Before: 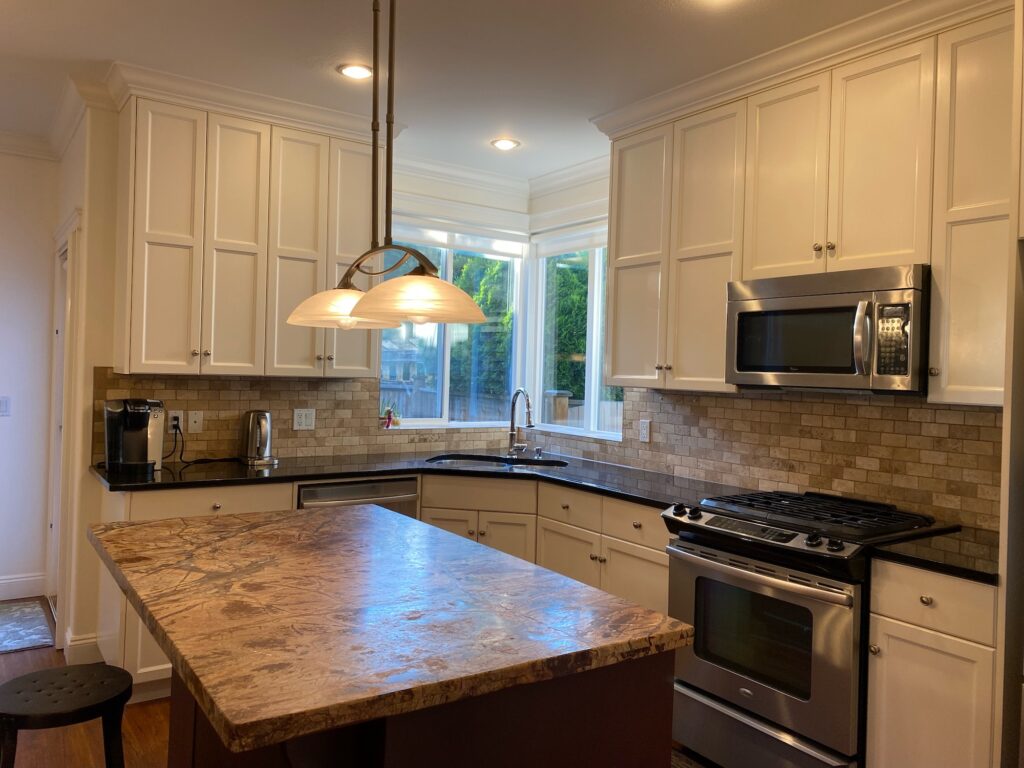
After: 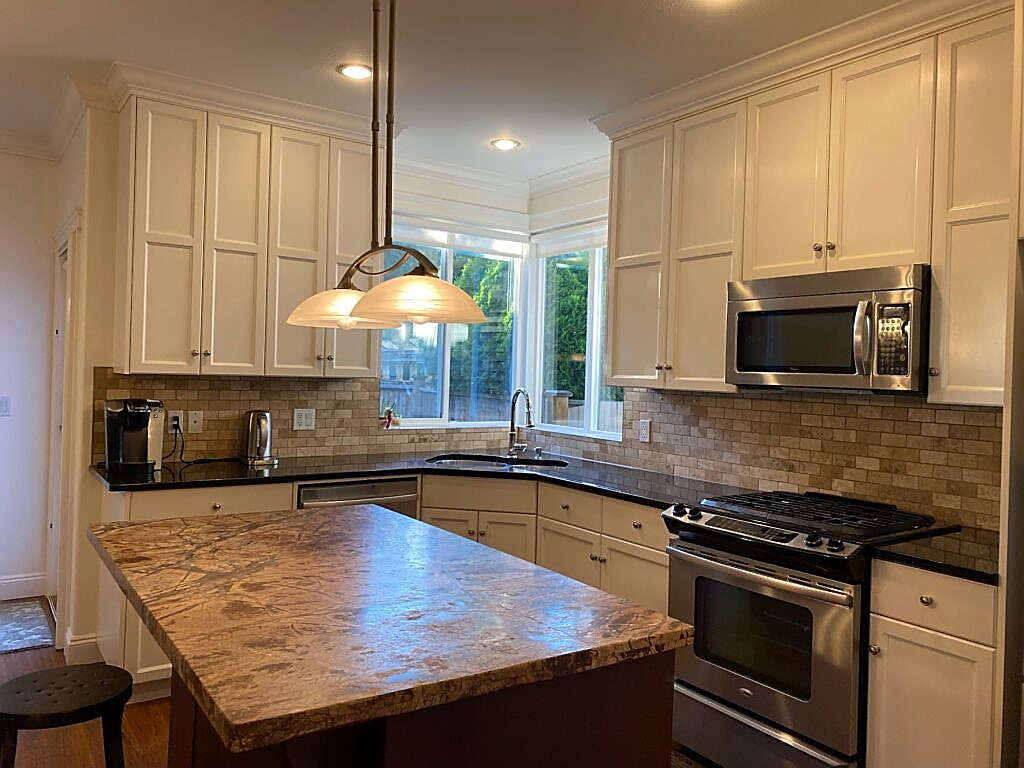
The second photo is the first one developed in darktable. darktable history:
sharpen: radius 1.409, amount 1.241, threshold 0.764
tone equalizer: on, module defaults
